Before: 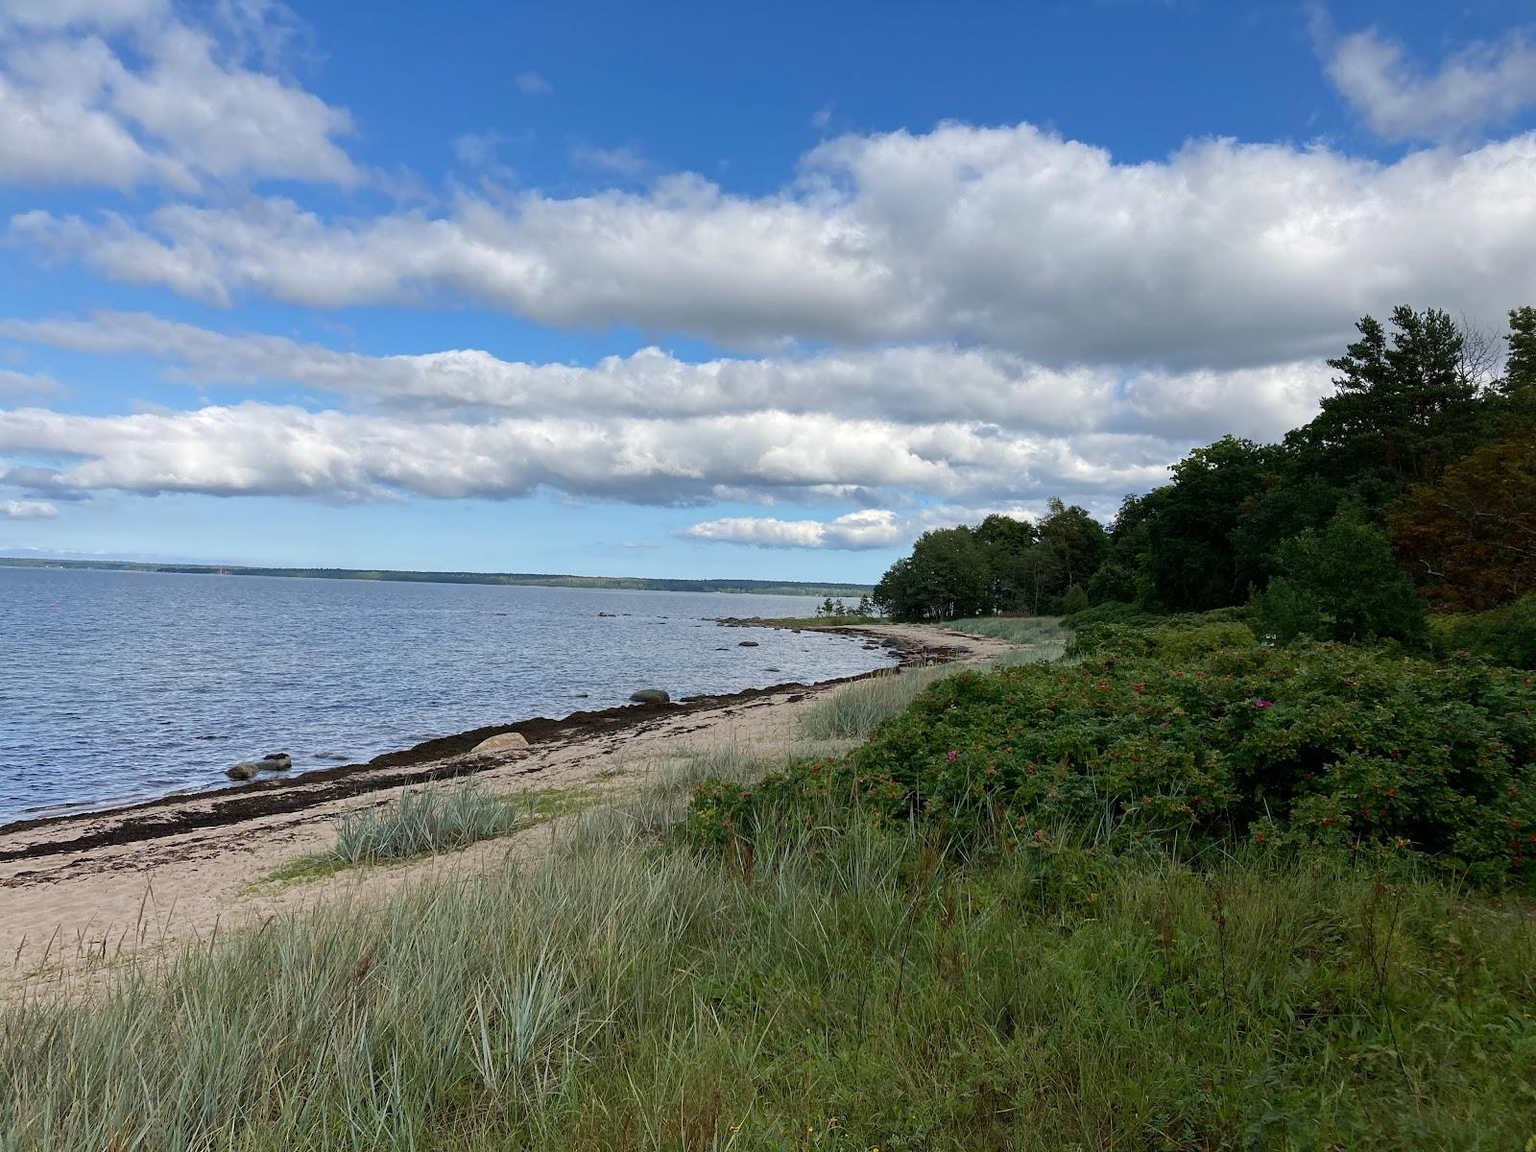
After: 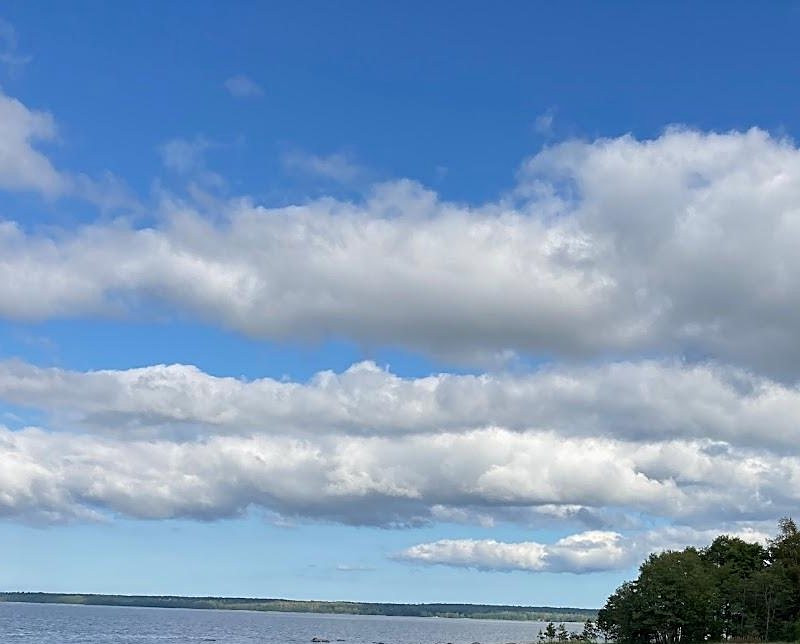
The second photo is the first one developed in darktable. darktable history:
exposure: exposure -0.07 EV, compensate exposure bias true, compensate highlight preservation false
sharpen: on, module defaults
crop: left 19.523%, right 30.422%, bottom 46.324%
